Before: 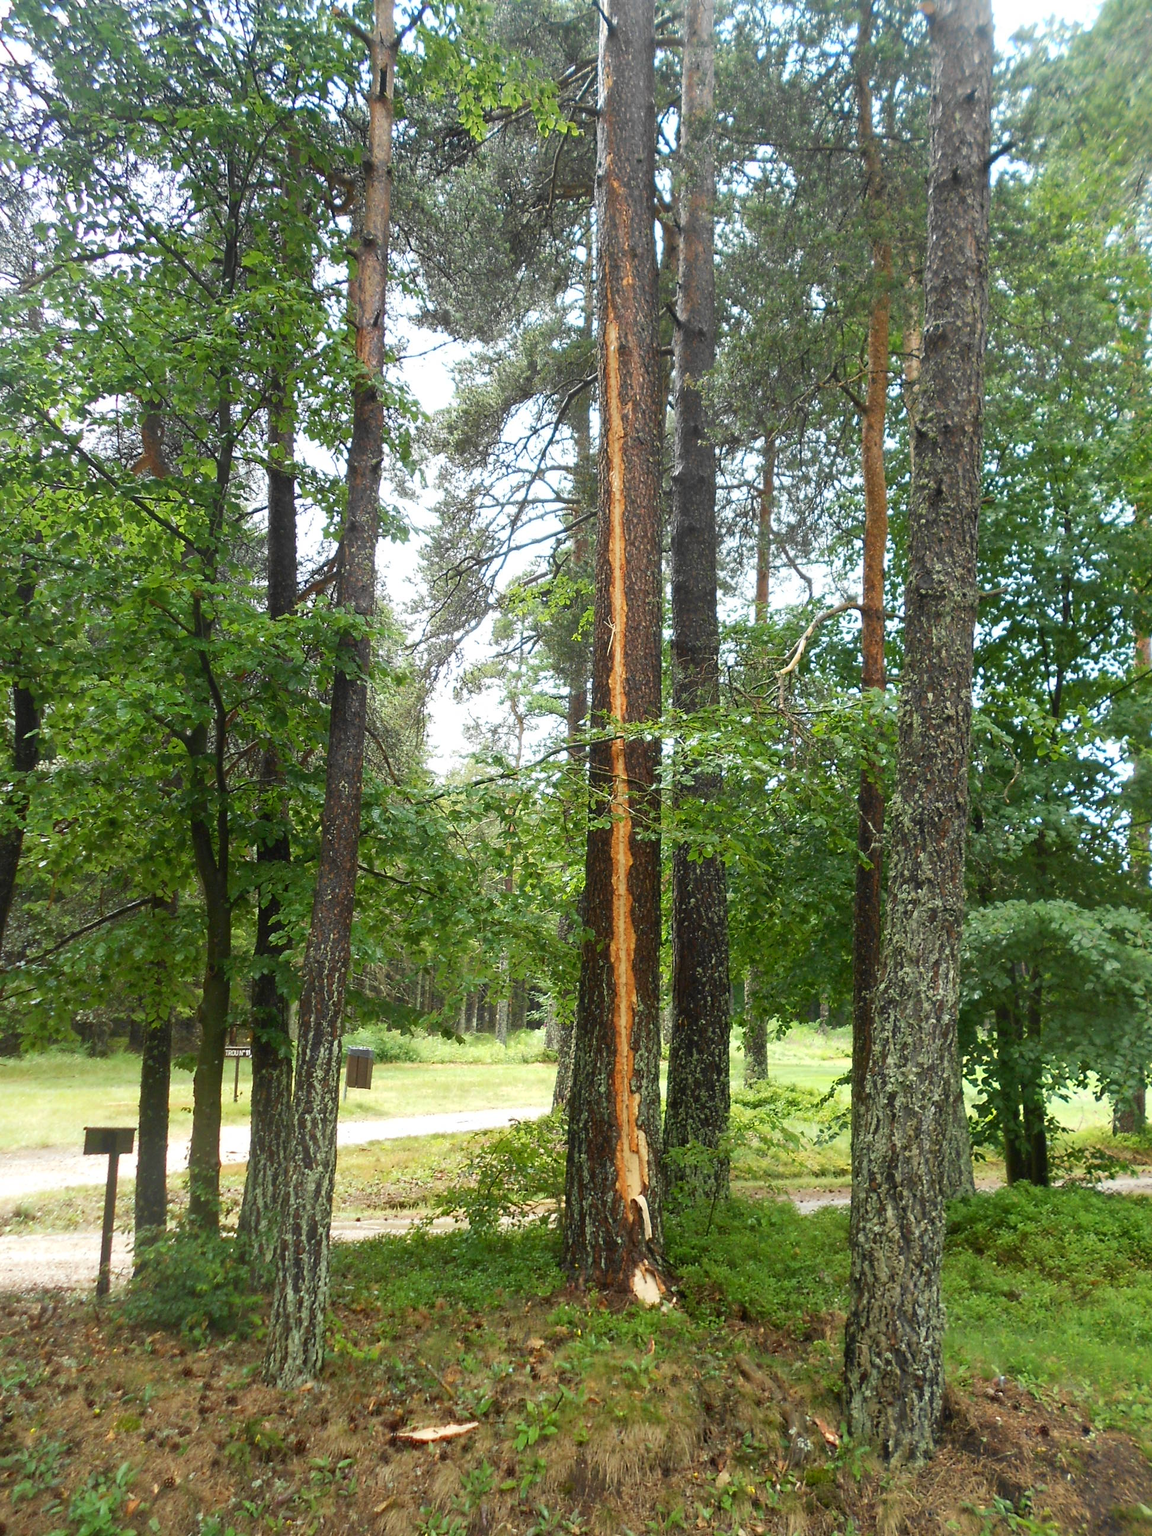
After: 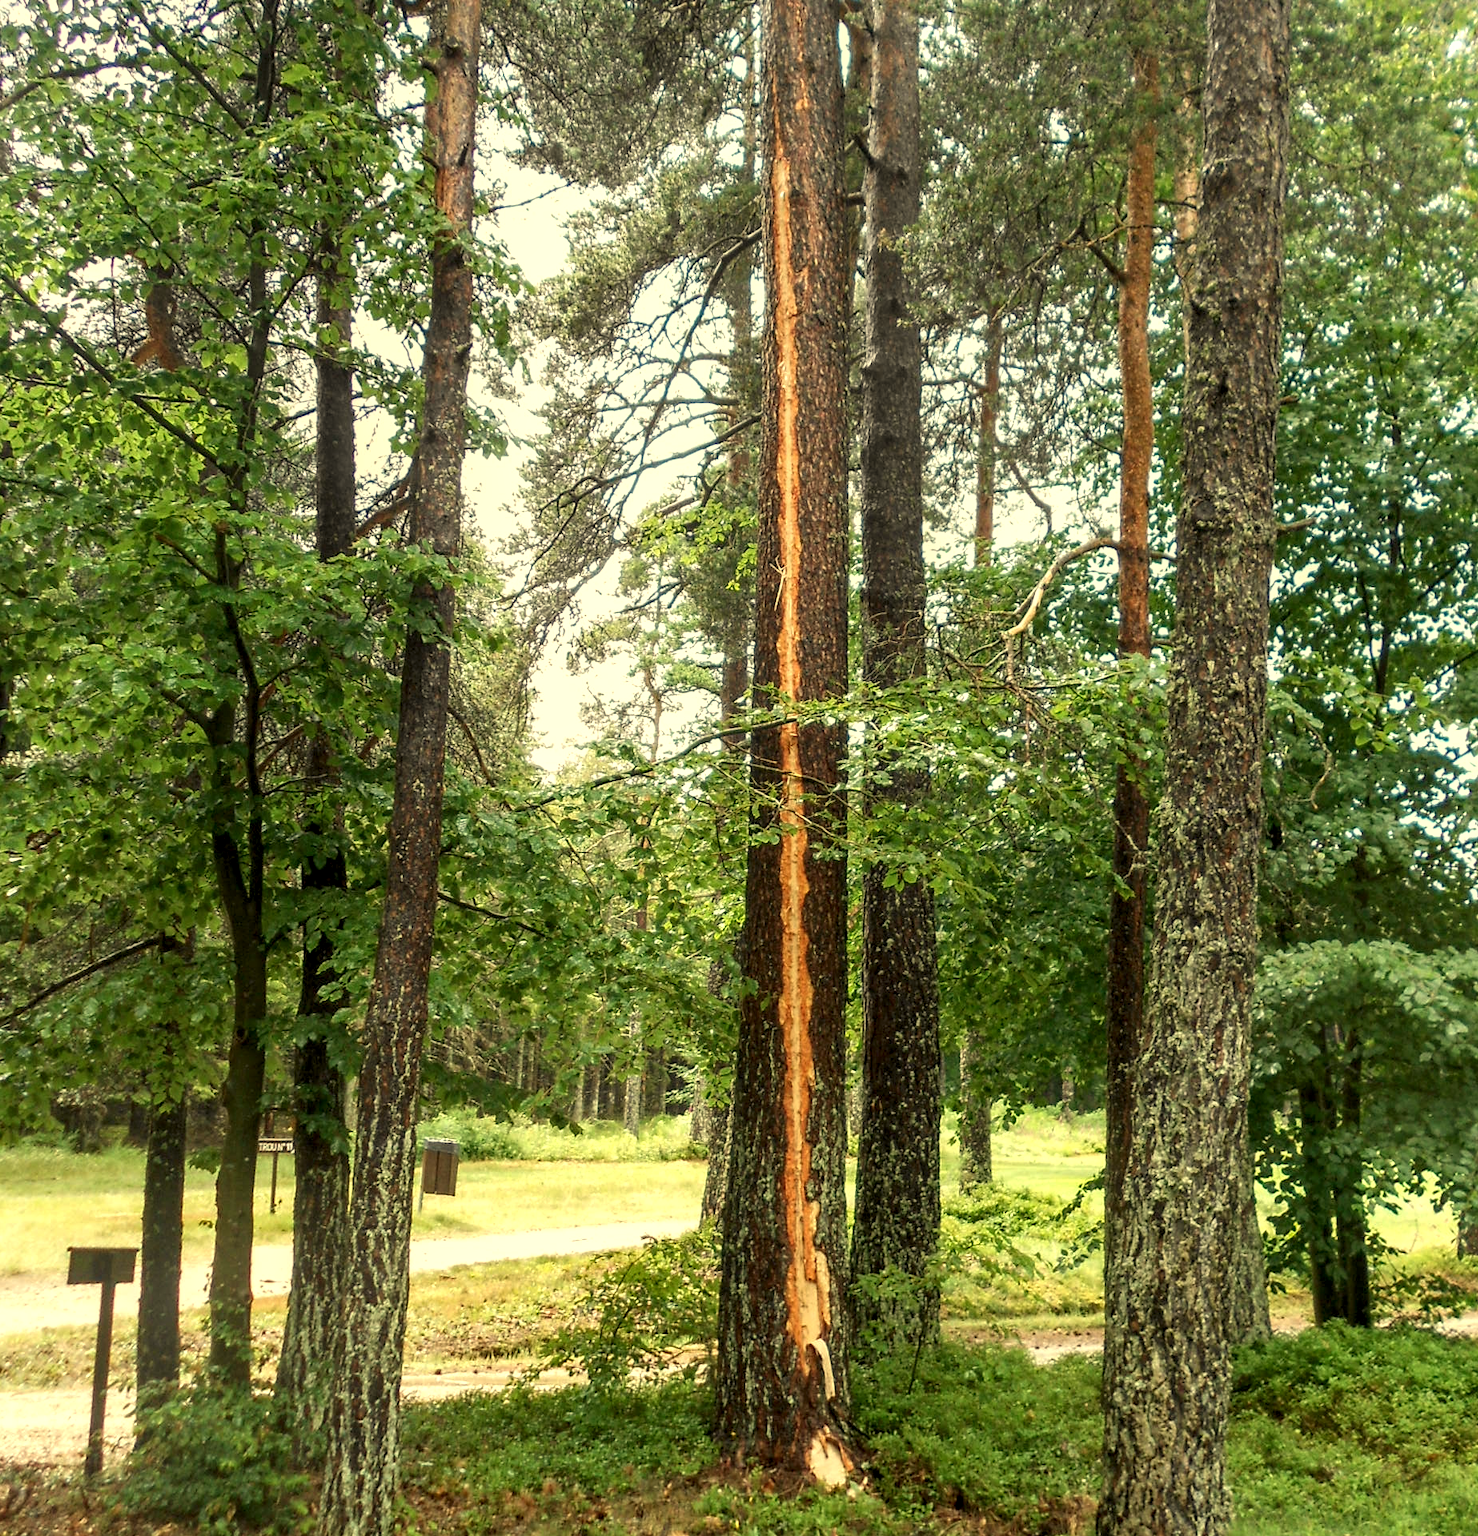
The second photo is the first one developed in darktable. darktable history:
local contrast: highlights 25%, detail 150%
crop and rotate: left 2.991%, top 13.302%, right 1.981%, bottom 12.636%
white balance: red 1.08, blue 0.791
